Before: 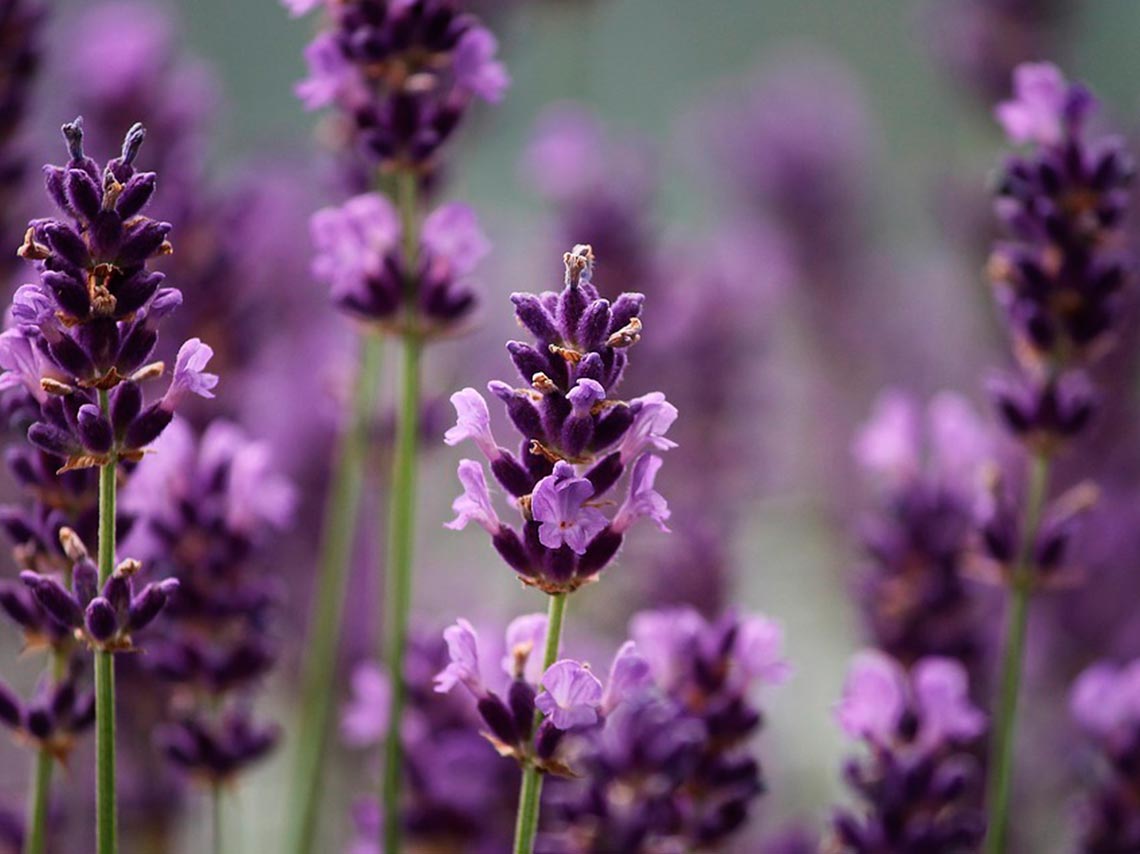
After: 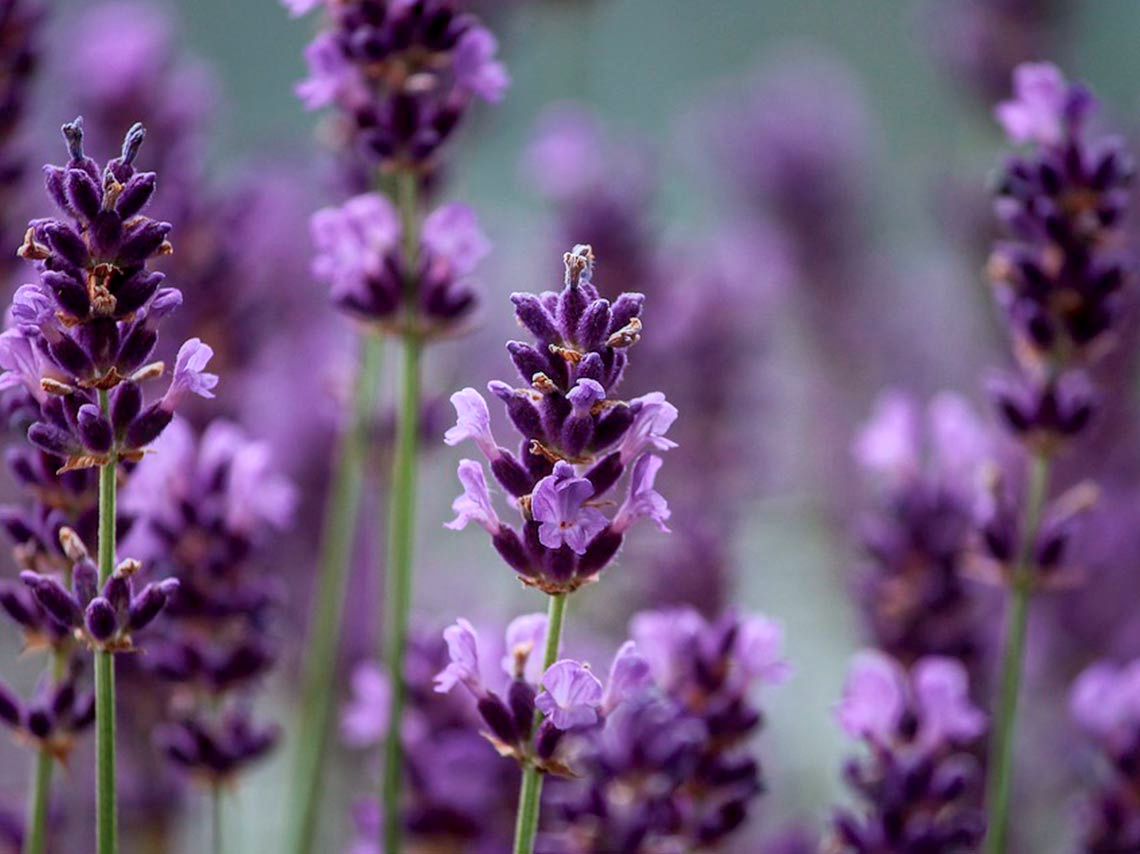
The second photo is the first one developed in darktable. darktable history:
shadows and highlights: on, module defaults
local contrast: on, module defaults
color correction: highlights a* -4.14, highlights b* -11.09
